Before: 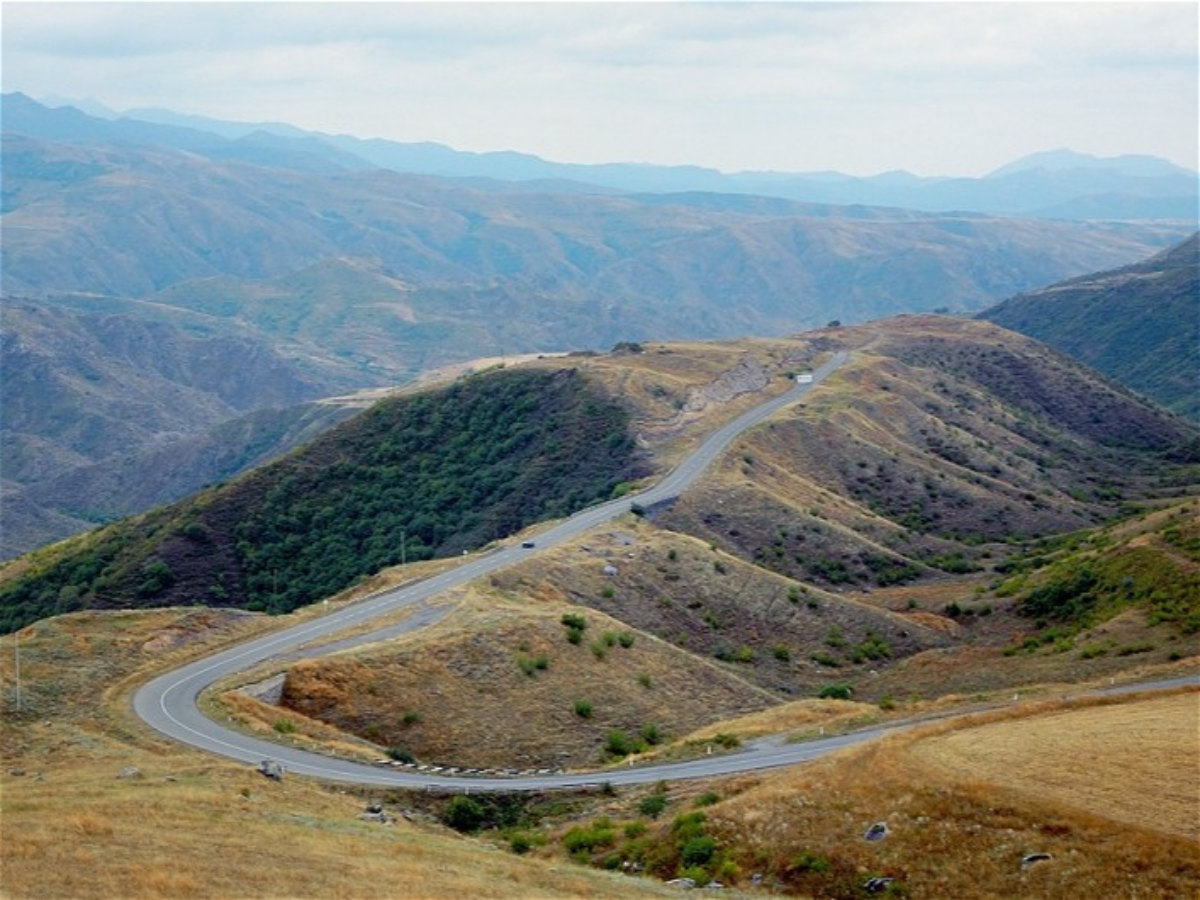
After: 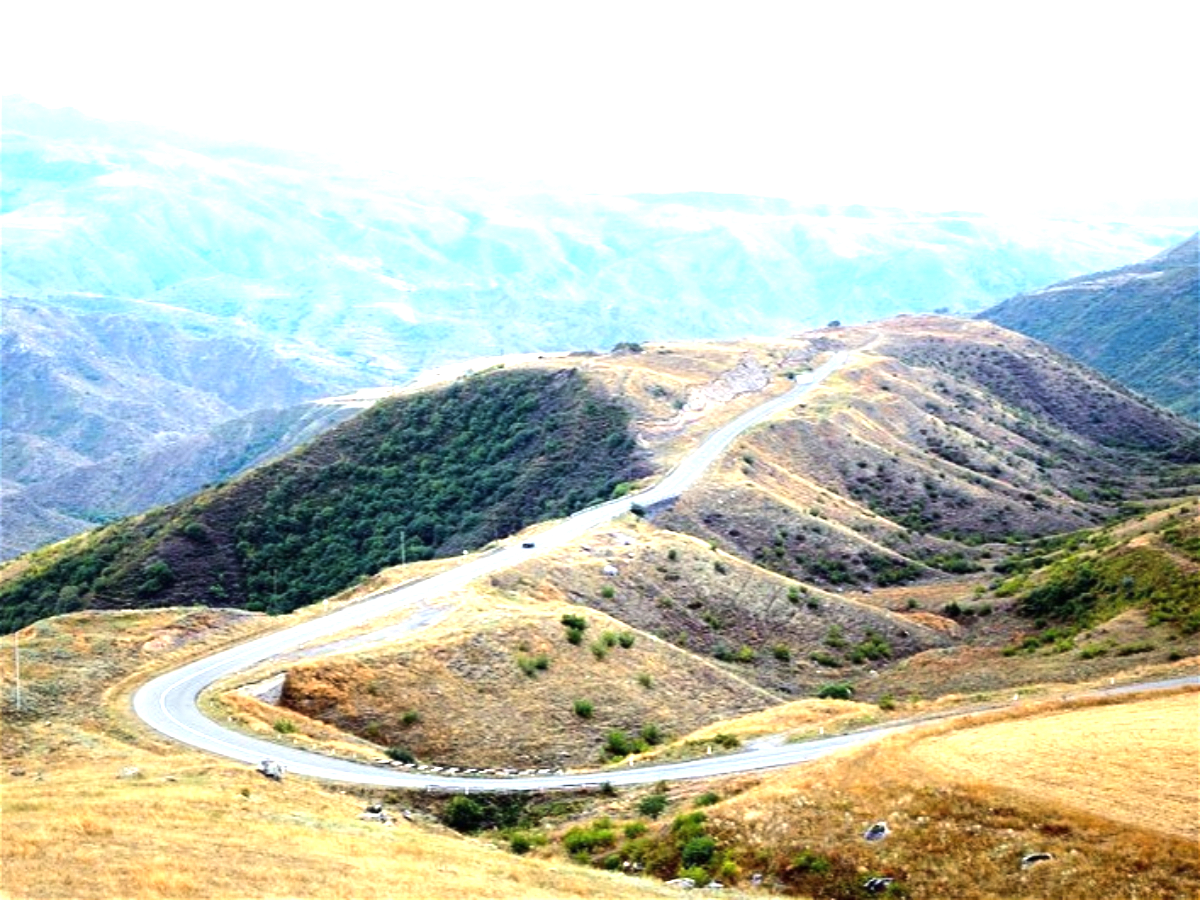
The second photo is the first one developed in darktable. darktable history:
tone equalizer: -8 EV -0.756 EV, -7 EV -0.703 EV, -6 EV -0.62 EV, -5 EV -0.375 EV, -3 EV 0.405 EV, -2 EV 0.6 EV, -1 EV 0.68 EV, +0 EV 0.76 EV, edges refinement/feathering 500, mask exposure compensation -1.57 EV, preserve details no
exposure: black level correction 0, exposure 1.096 EV, compensate highlight preservation false
